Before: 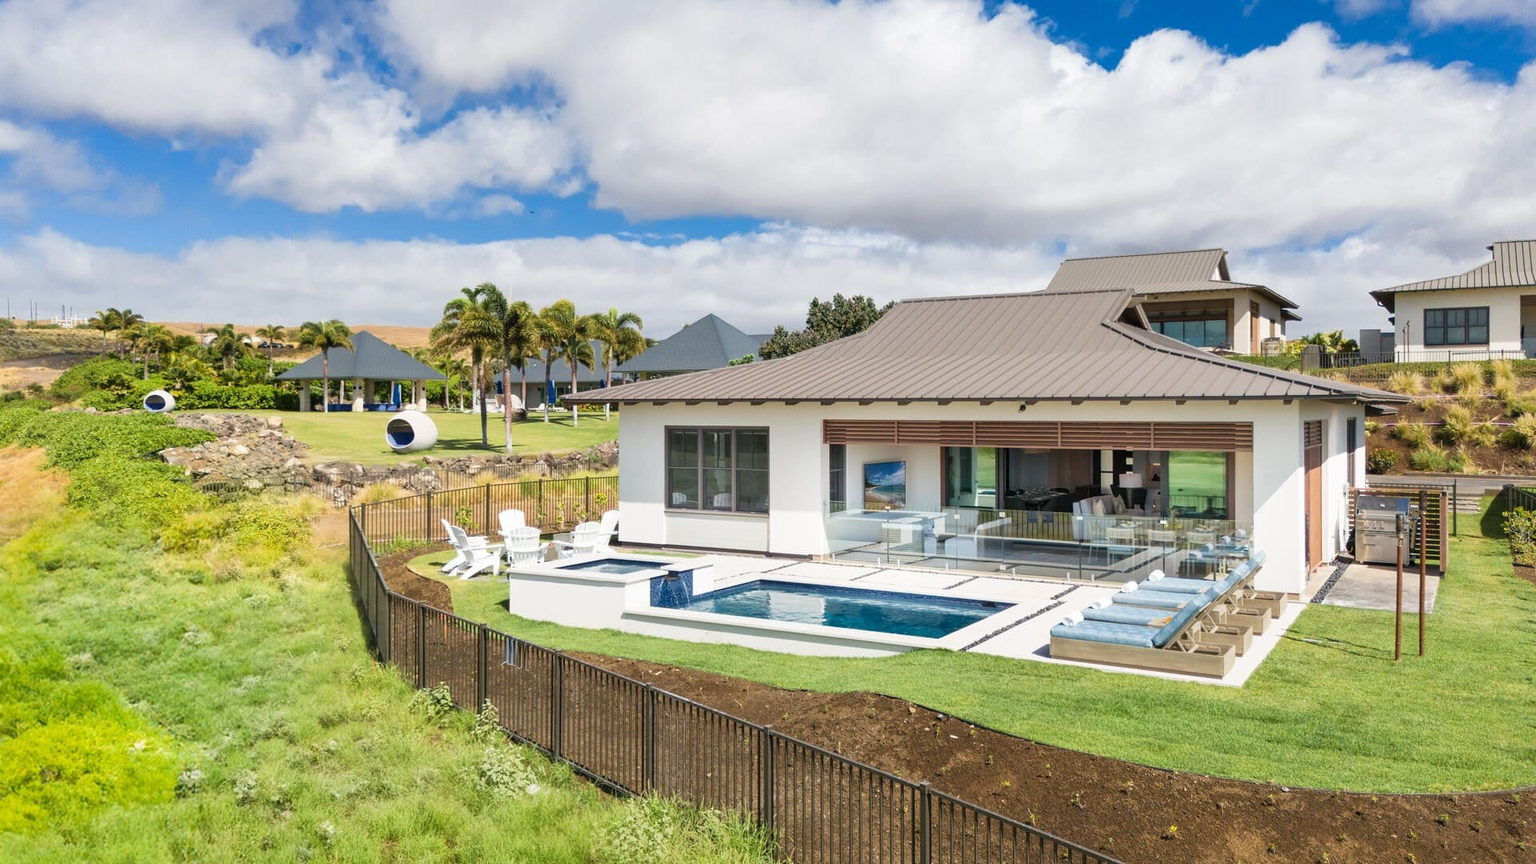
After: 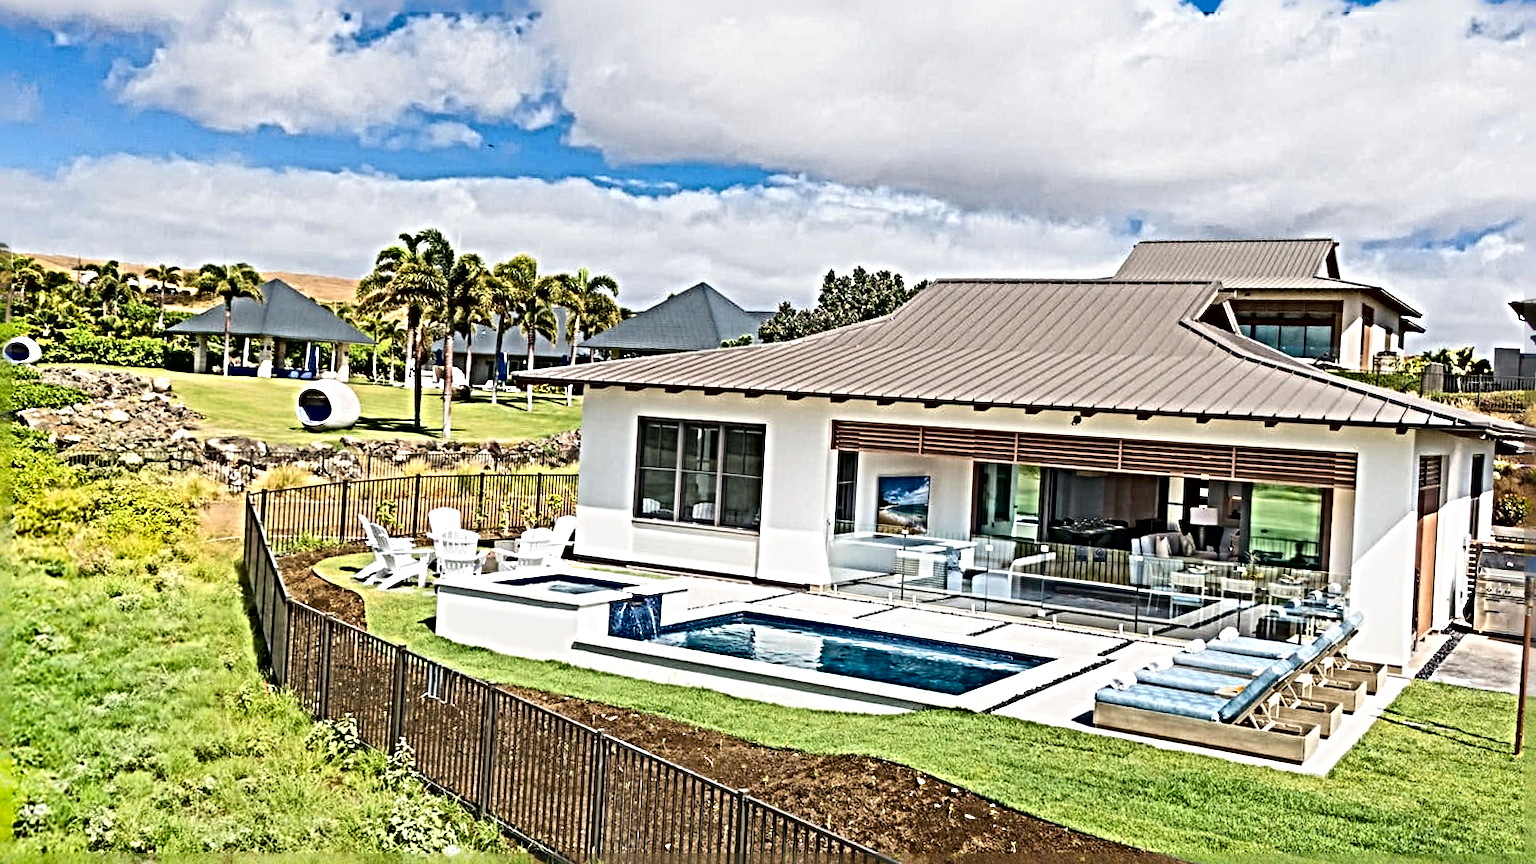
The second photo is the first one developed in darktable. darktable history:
sharpen: radius 6.269, amount 1.815, threshold 0.101
crop and rotate: angle -3.31°, left 5.299%, top 5.198%, right 4.759%, bottom 4.712%
contrast brightness saturation: contrast 0.15, brightness -0.006, saturation 0.095
